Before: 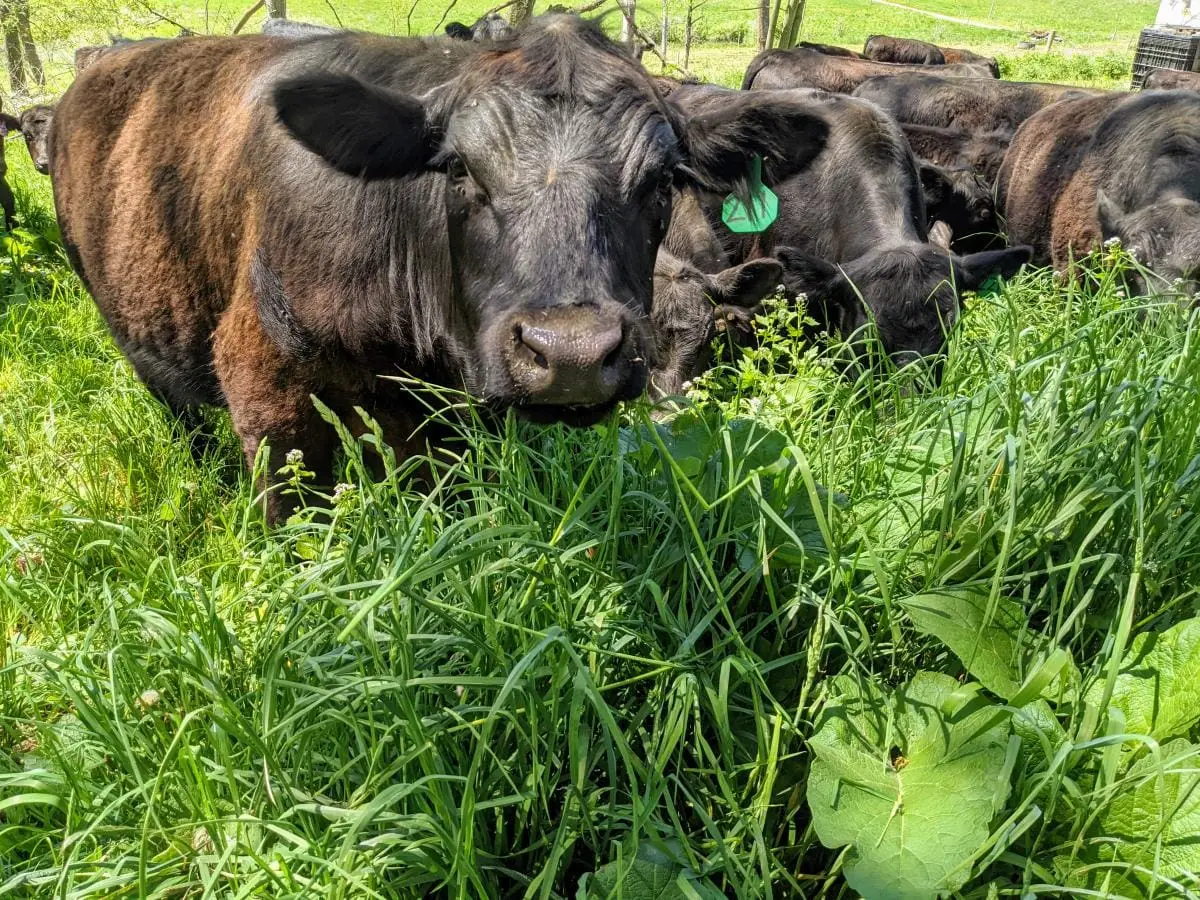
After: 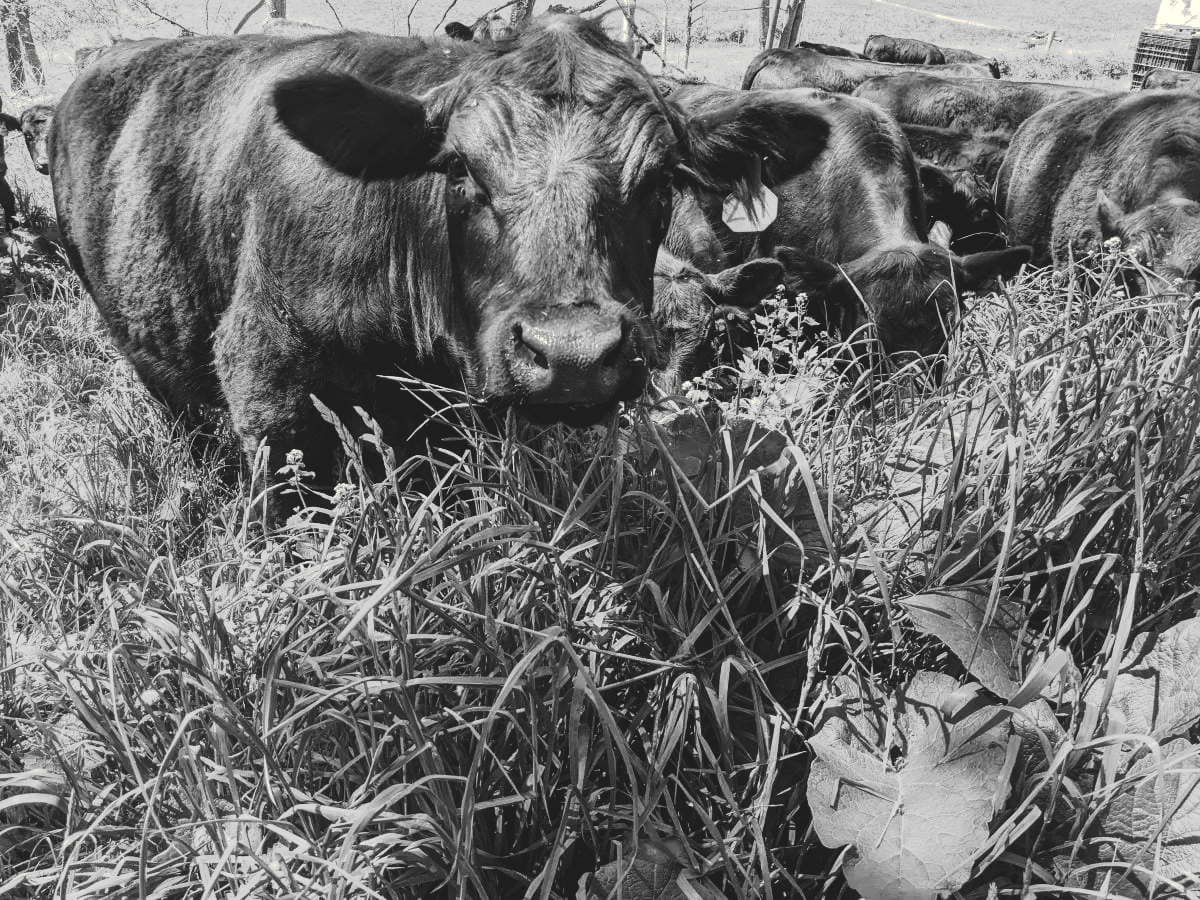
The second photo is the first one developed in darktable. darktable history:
tone curve: curves: ch0 [(0, 0) (0.003, 0.108) (0.011, 0.113) (0.025, 0.113) (0.044, 0.121) (0.069, 0.132) (0.1, 0.145) (0.136, 0.158) (0.177, 0.182) (0.224, 0.215) (0.277, 0.27) (0.335, 0.341) (0.399, 0.424) (0.468, 0.528) (0.543, 0.622) (0.623, 0.721) (0.709, 0.79) (0.801, 0.846) (0.898, 0.871) (1, 1)], preserve colors none
color look up table: target L [87.41, 93.05, 87.41, 78.07, 71.47, 63.98, 54.5, 59.92, 65.11, 57.87, 47.64, 32.32, 42.1, 20.79, 202.95, 100, 78.07, 81.69, 80.24, 67.74, 68.12, 66.62, 58.38, 53.98, 61.19, 28.85, 22.16, 0.548, 88.82, 87.41, 91.64, 85.98, 72.58, 76.61, 71.1, 85.98, 63.98, 67, 48.04, 31.46, 42.37, 10.27, 91.64, 100, 83.12, 78.07, 72.21, 52.8, 27.09], target a [-0.101, -0.099, -0.101, -0.002, -0.001, -0.001, 0.001, 0.001, 0 ×4, 0.001, 0, 0, -0.829, -0.002, -0.102, -0.103, 0, 0, 0, 0.001, 0.001, 0.001, 0, 0, 0, -0.1, -0.101, -0.292, -0.101, 0, -0.002, 0, -0.101, -0.001, 0, 0, 0, 0.001, -0.001, -0.292, -0.829, -0.102, -0.002, -0.002, 0, 0], target b [1.246, 1.229, 1.246, 0.023, 0.002, 0.003, -0.004, -0.004, 0.002, 0.002, 0.001, -0.003, -0.004, 0.007, -0.002, 10.8, 0.023, 1.265, 1.27, 0.002, 0.002, 0.002, -0.004, -0.002, -0.004, -0.003, 0, 0, 1.242, 1.246, 3.665, 1.251, 0.002, 0.023, 0.002, 1.251, 0.003, 0.002, 0.001, 0, -0.004, 0.008, 3.665, 10.8, 1.26, 0.023, 0.022, 0.002, -0.003], num patches 49
